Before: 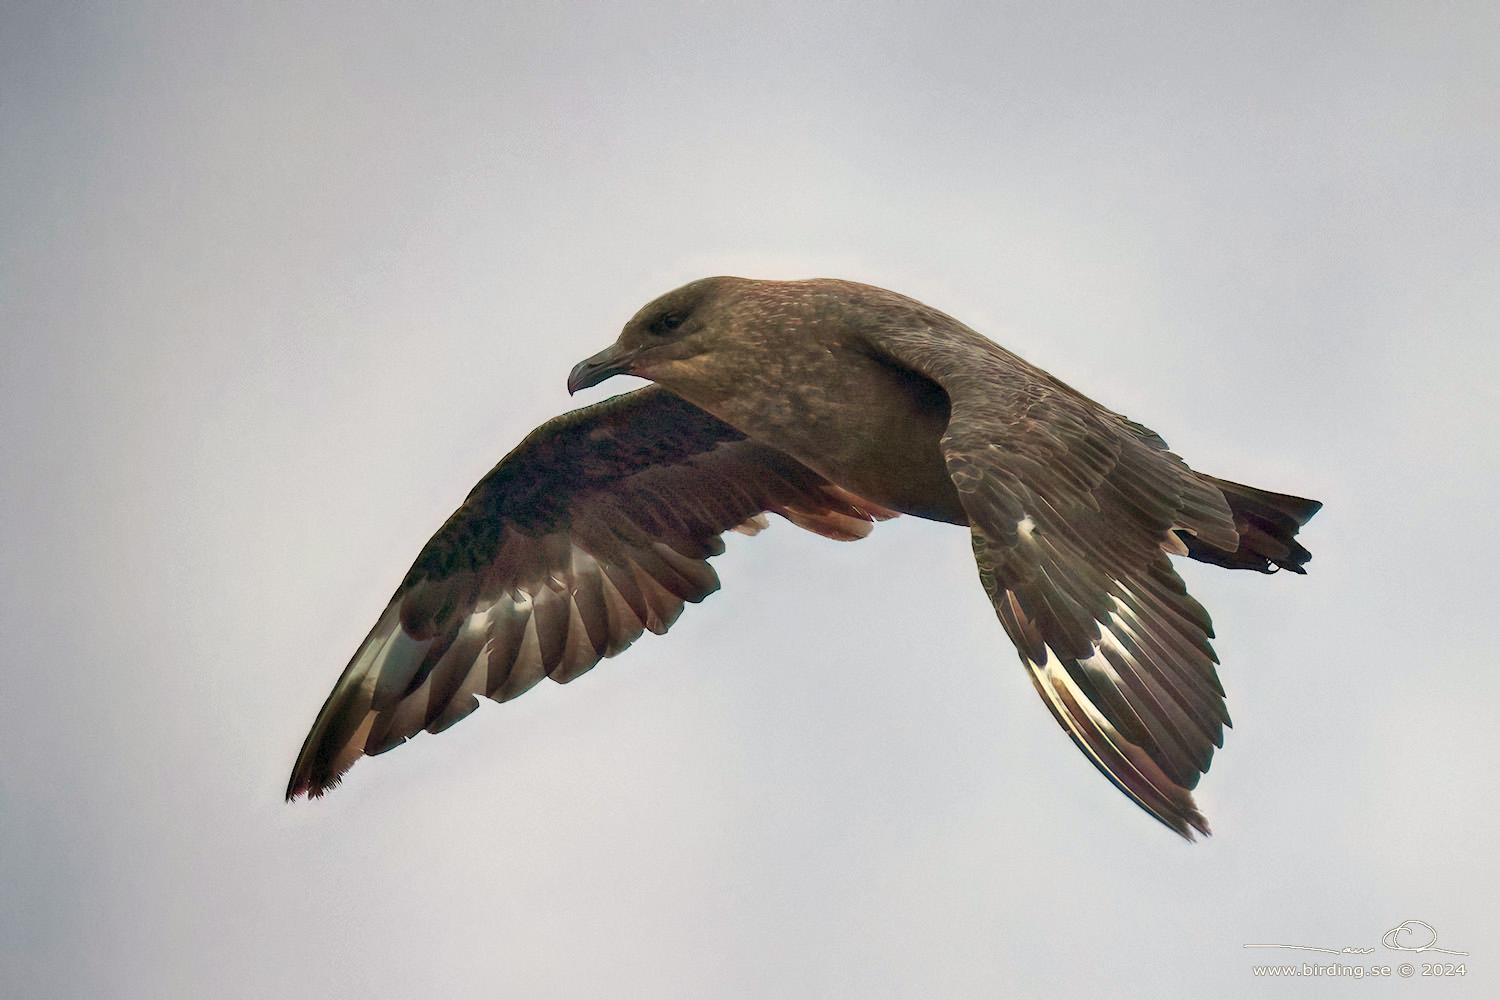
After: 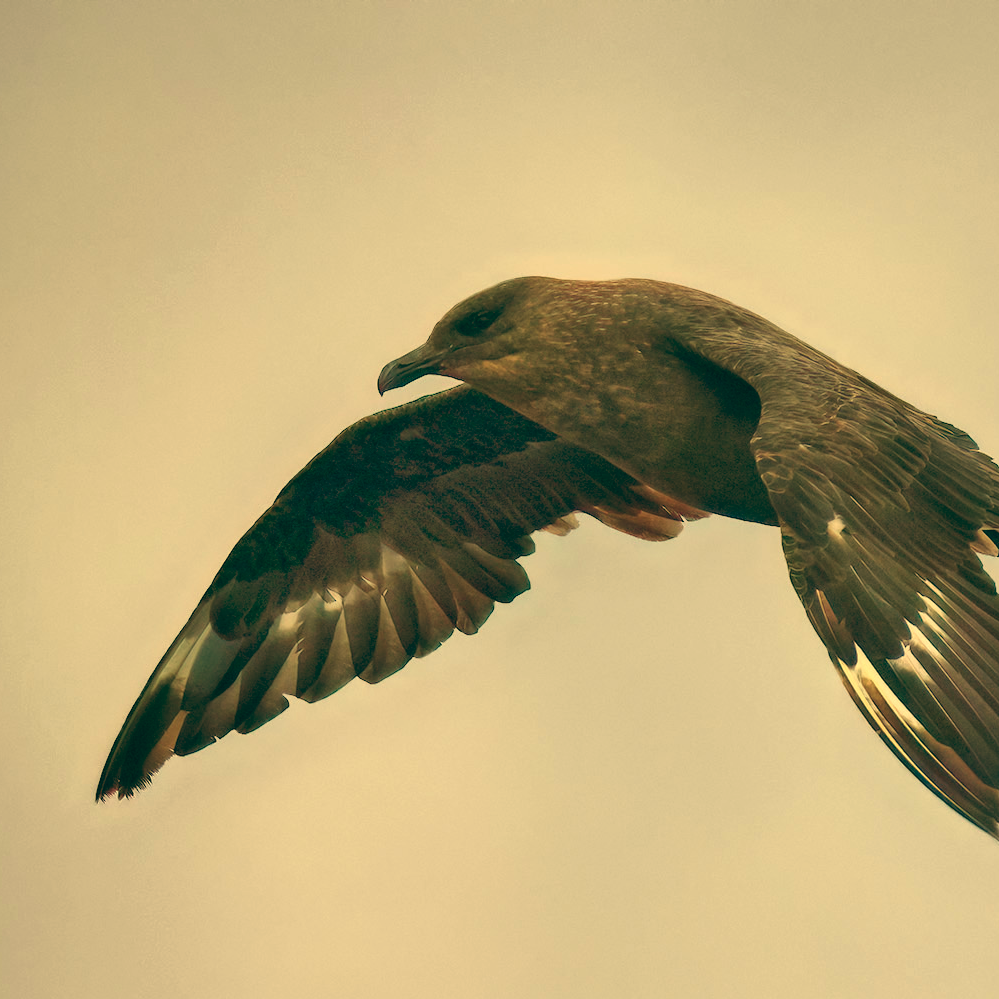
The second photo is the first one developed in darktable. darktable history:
white balance: red 1.138, green 0.996, blue 0.812
color balance: lift [1.005, 0.99, 1.007, 1.01], gamma [1, 1.034, 1.032, 0.966], gain [0.873, 1.055, 1.067, 0.933]
crop and rotate: left 12.673%, right 20.66%
